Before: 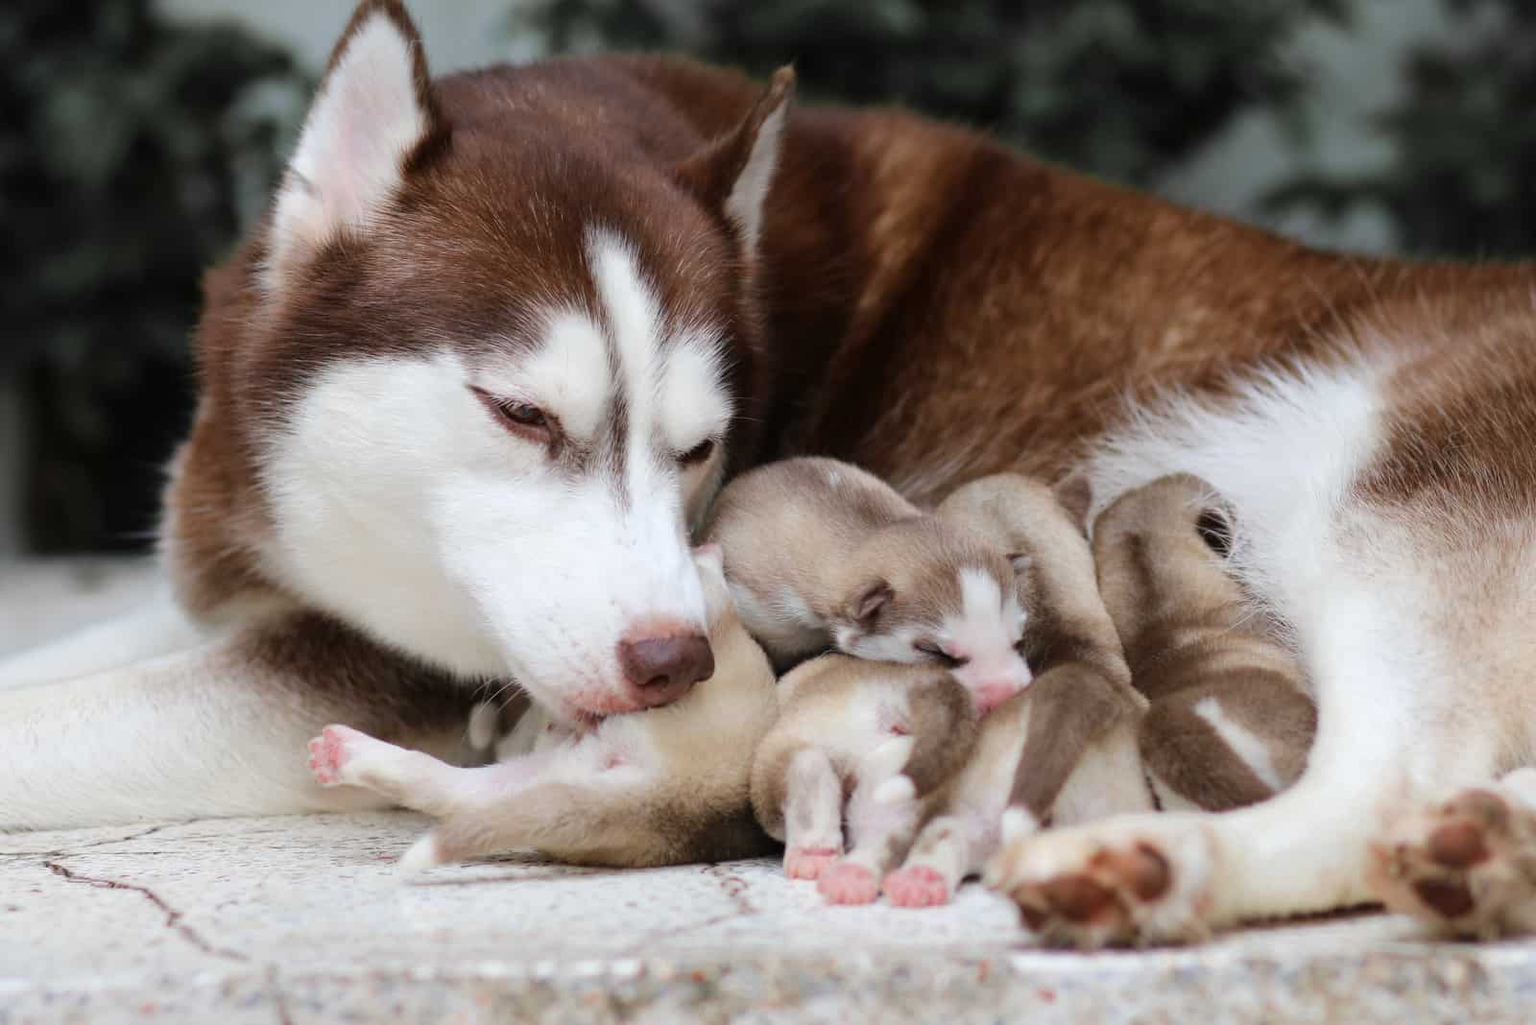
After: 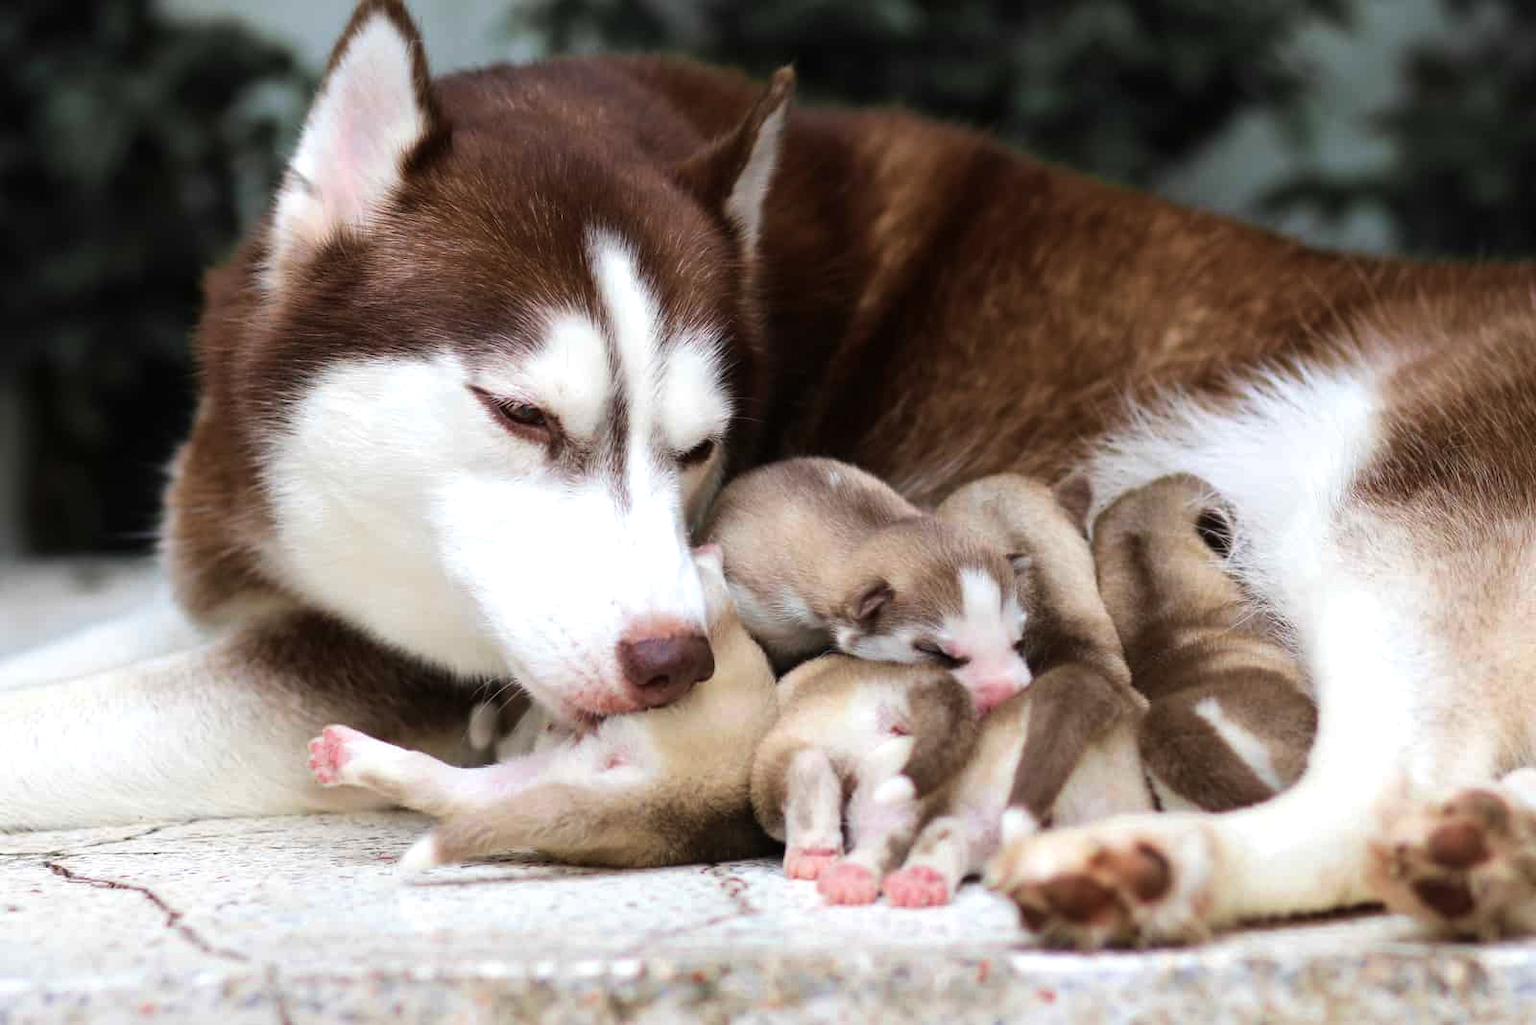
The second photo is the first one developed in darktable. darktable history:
velvia: on, module defaults
color balance rgb: perceptual saturation grading › global saturation 0.212%, perceptual brilliance grading › global brilliance -18.093%, perceptual brilliance grading › highlights 28.278%
